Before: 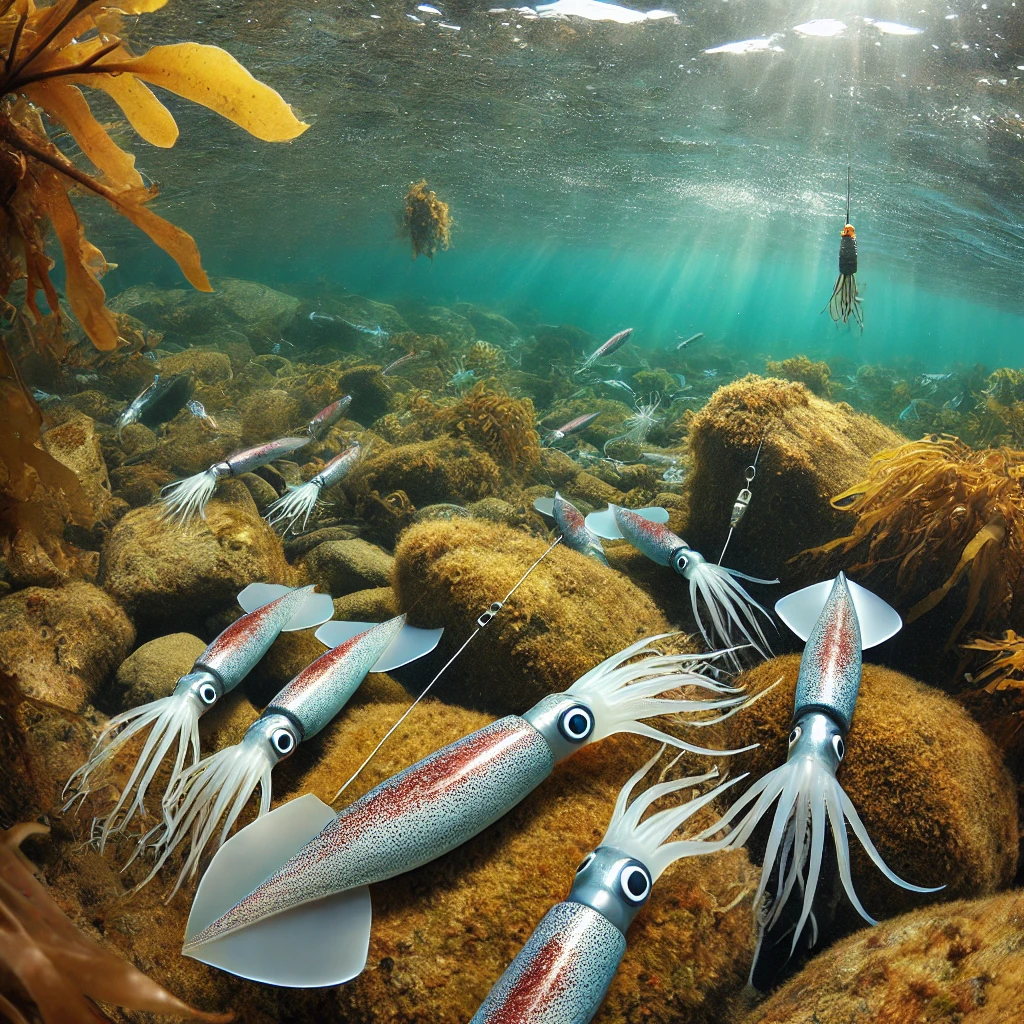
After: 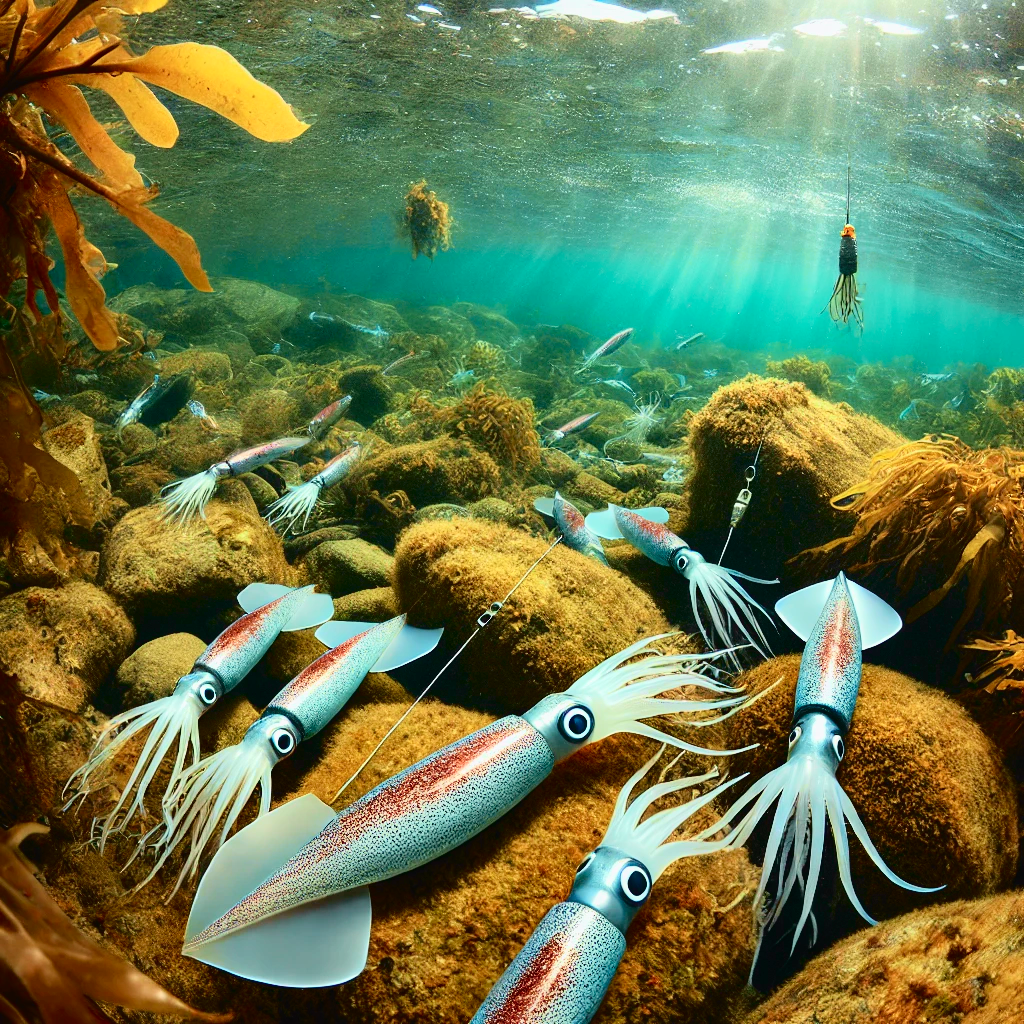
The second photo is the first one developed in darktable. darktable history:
local contrast: mode bilateral grid, contrast 15, coarseness 36, detail 104%, midtone range 0.2
tone curve: curves: ch0 [(0, 0.014) (0.17, 0.099) (0.392, 0.438) (0.725, 0.828) (0.872, 0.918) (1, 0.981)]; ch1 [(0, 0) (0.402, 0.36) (0.488, 0.466) (0.5, 0.499) (0.515, 0.515) (0.574, 0.595) (0.619, 0.65) (0.701, 0.725) (1, 1)]; ch2 [(0, 0) (0.432, 0.422) (0.486, 0.49) (0.503, 0.503) (0.523, 0.554) (0.562, 0.606) (0.644, 0.694) (0.717, 0.753) (1, 0.991)], color space Lab, independent channels, preserve colors none
